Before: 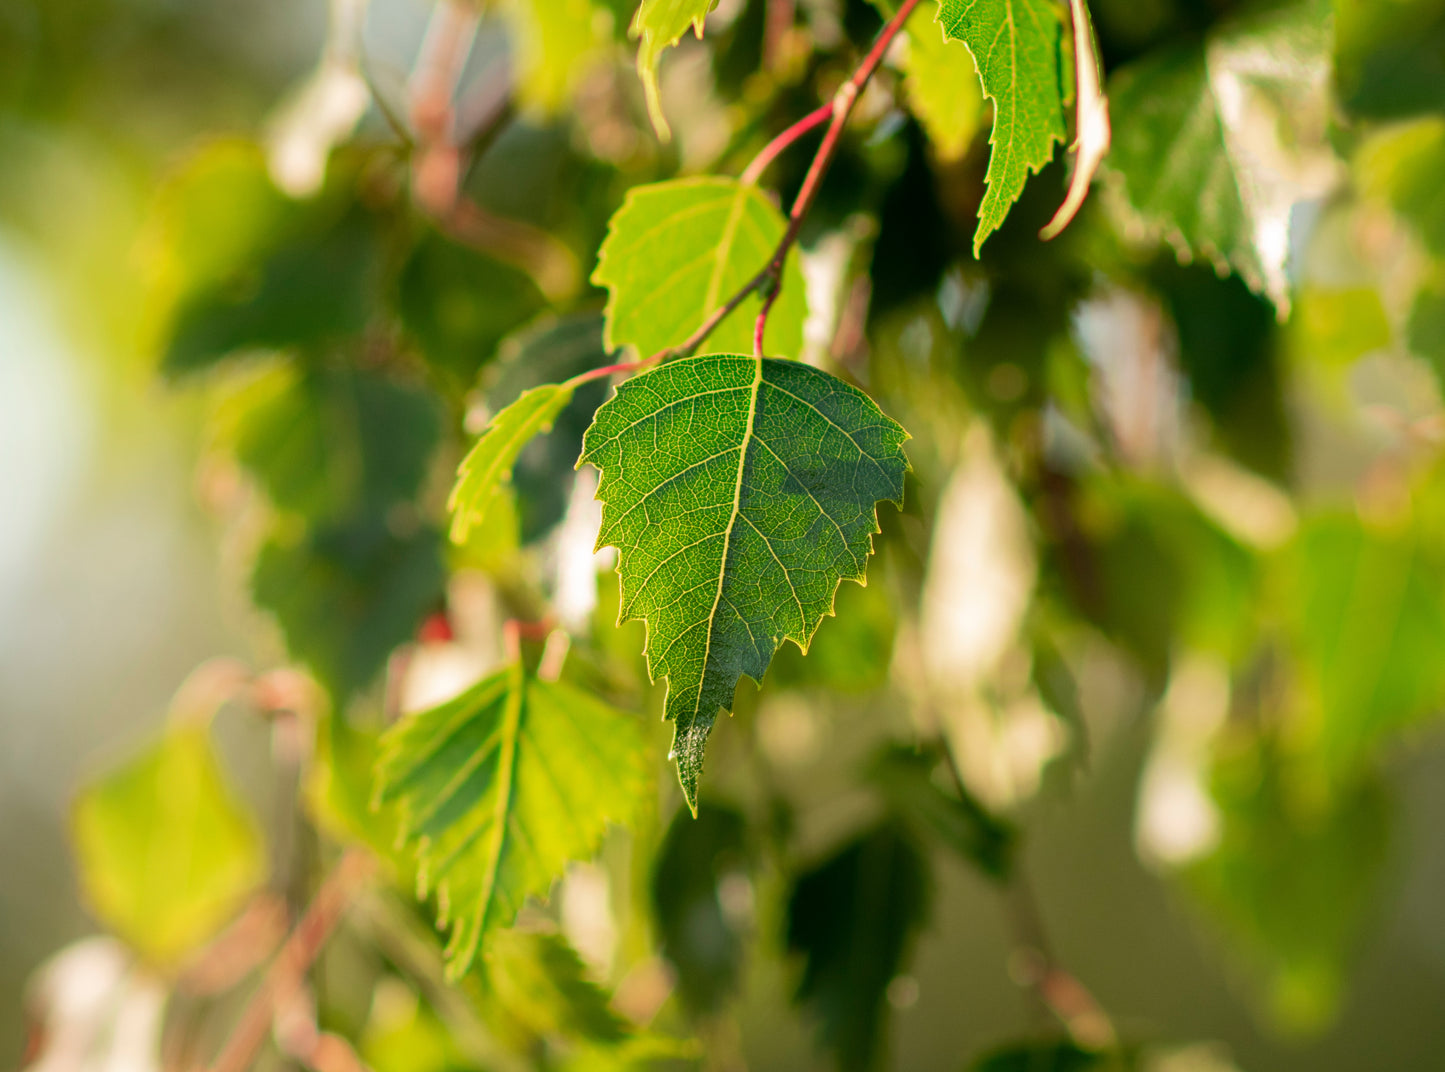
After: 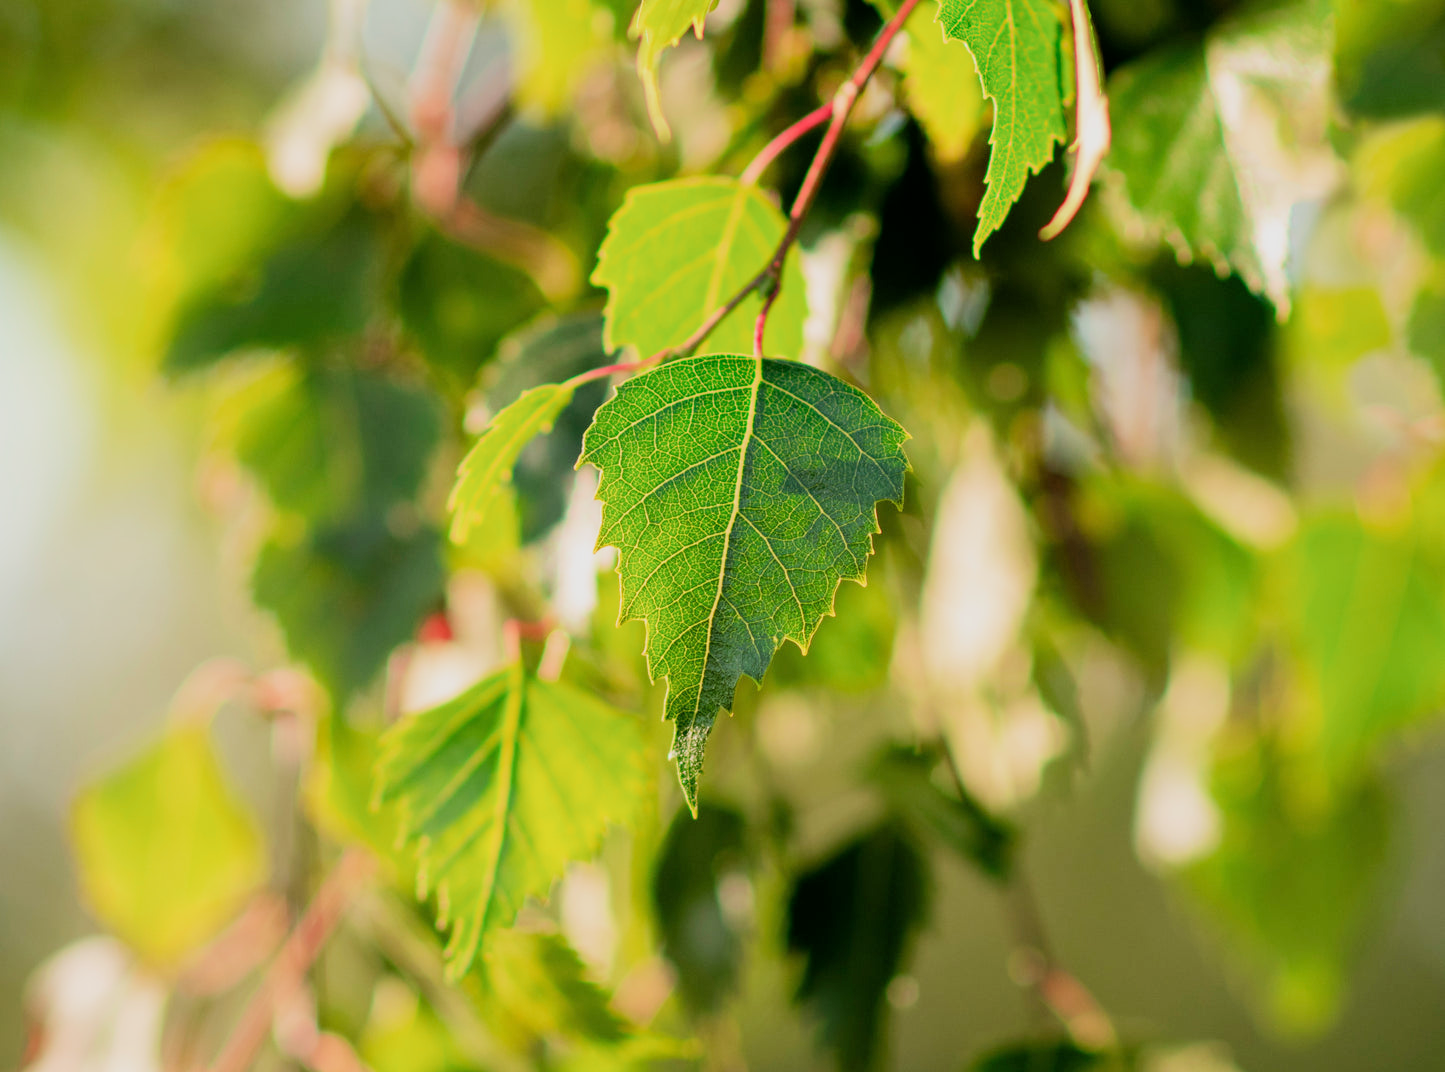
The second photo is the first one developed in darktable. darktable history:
exposure: exposure 0.6 EV, compensate highlight preservation false
filmic rgb: black relative exposure -7.65 EV, white relative exposure 4.56 EV, hardness 3.61
